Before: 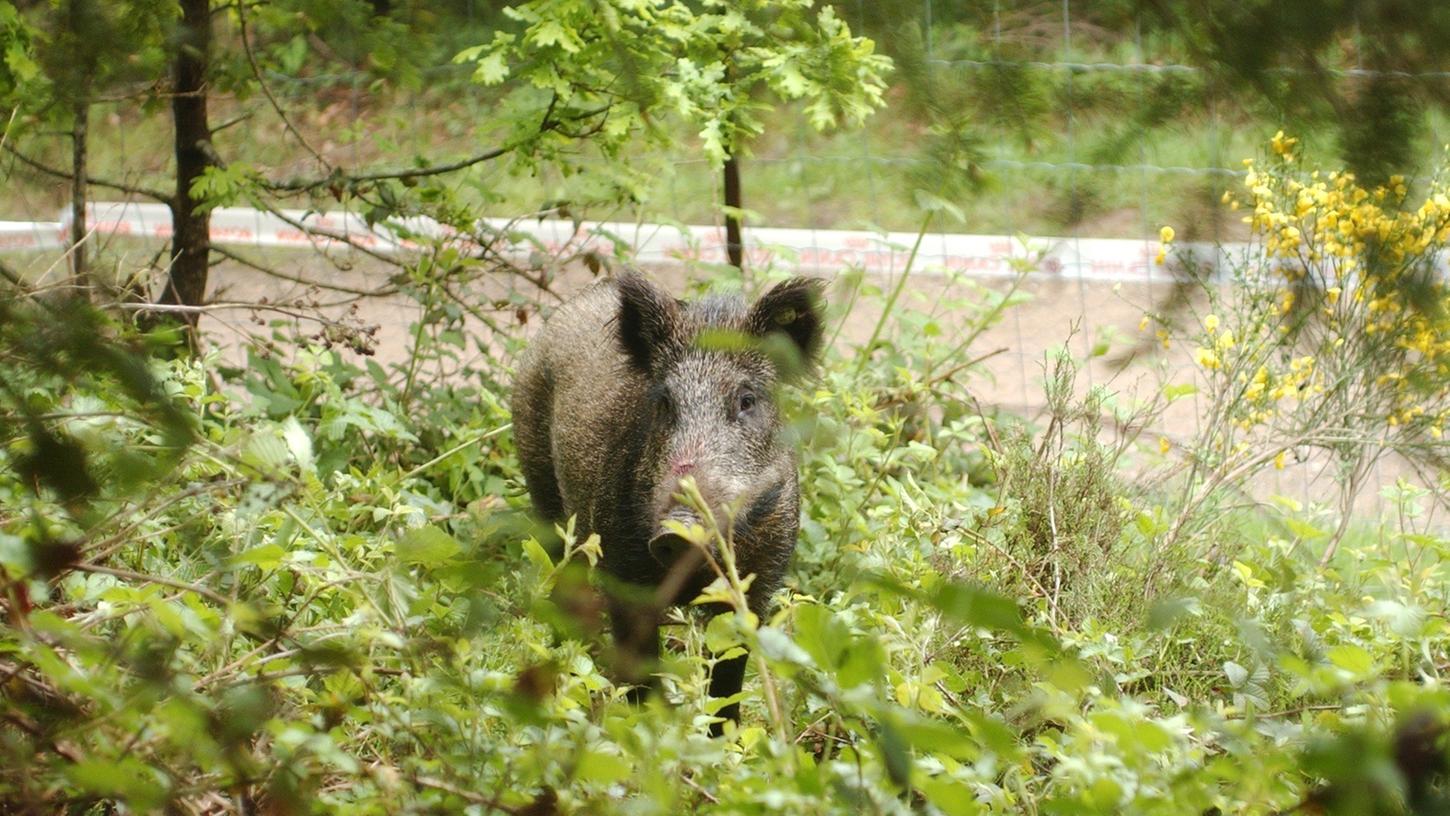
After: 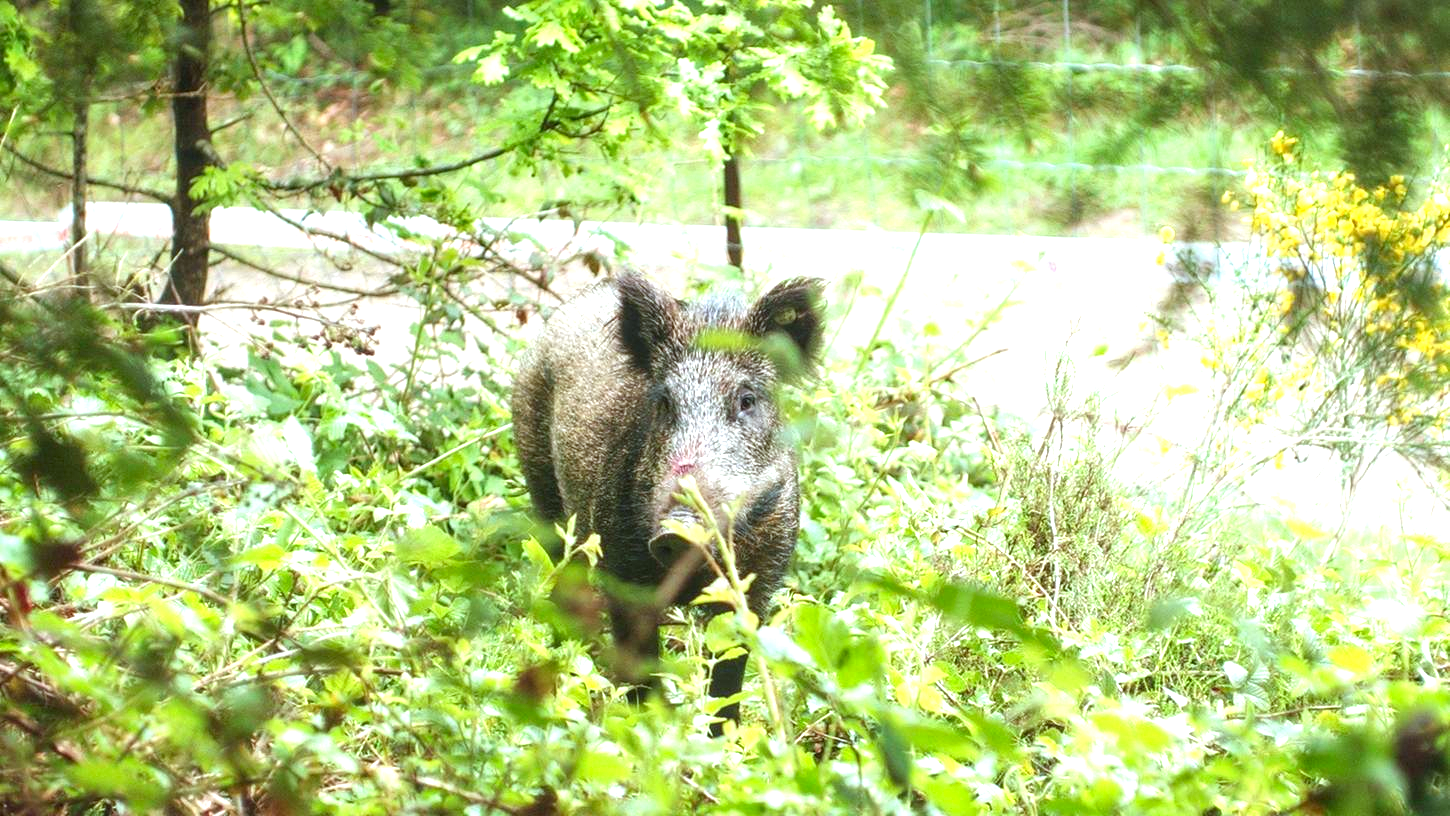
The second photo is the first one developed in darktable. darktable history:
color calibration: output R [0.946, 0.065, -0.013, 0], output G [-0.246, 1.264, -0.017, 0], output B [0.046, -0.098, 1.05, 0], x 0.372, y 0.386, temperature 4285.88 K
exposure: exposure 1.064 EV, compensate highlight preservation false
local contrast: on, module defaults
